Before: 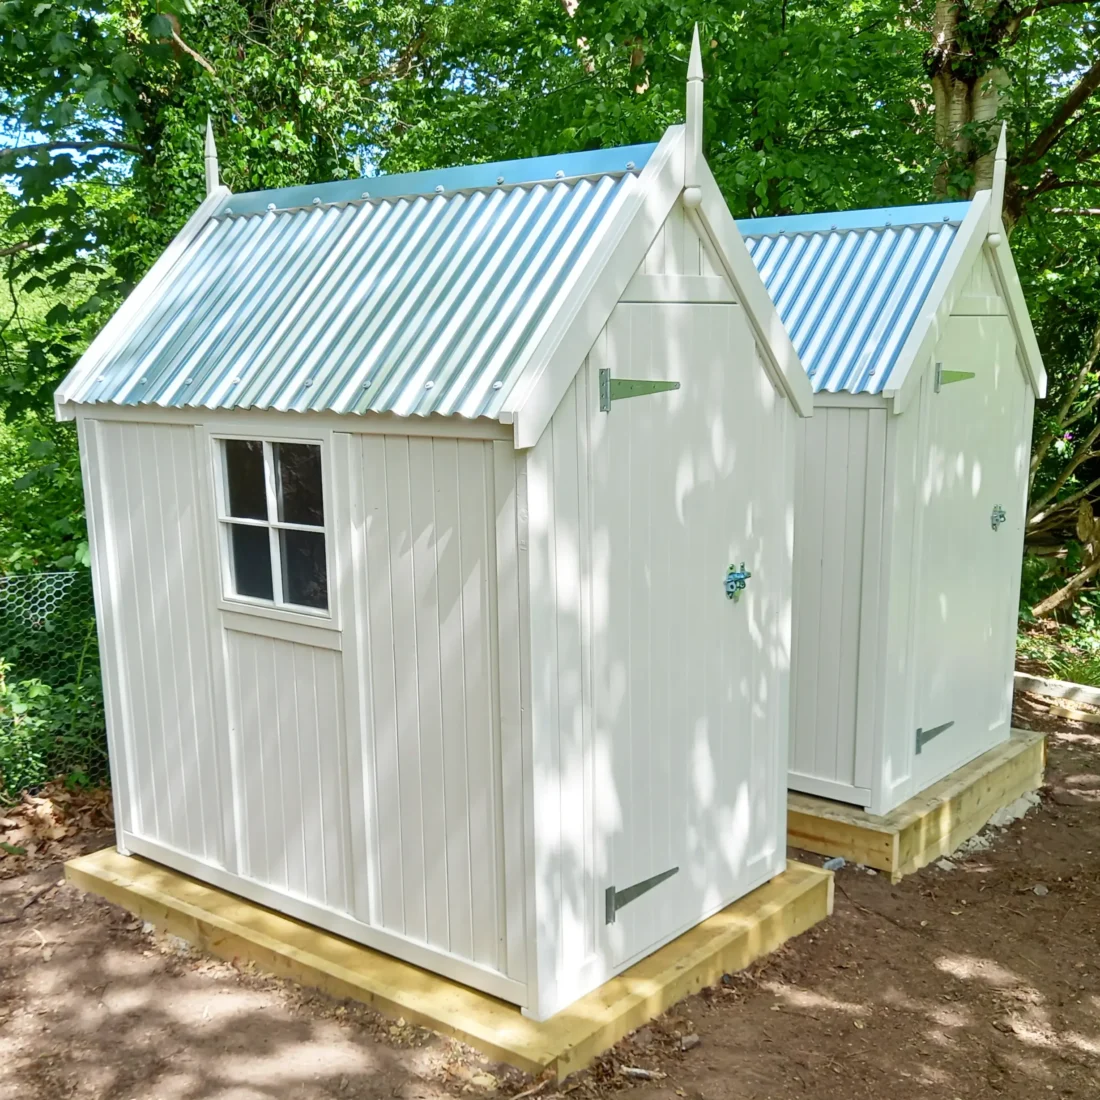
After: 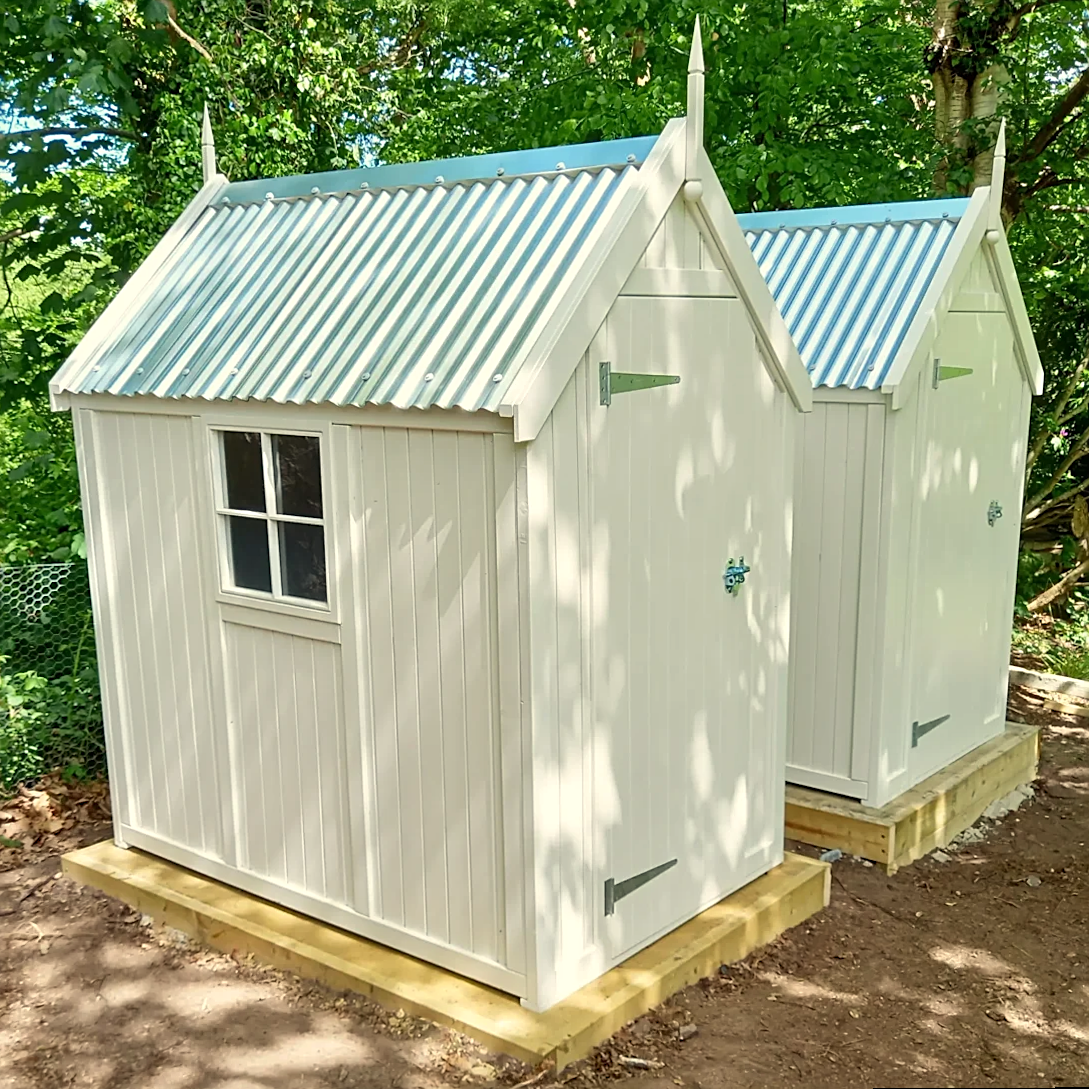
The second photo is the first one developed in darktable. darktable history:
levels: levels [0, 0.499, 1]
white balance: red 1.029, blue 0.92
sharpen: on, module defaults
rotate and perspective: rotation 0.174°, lens shift (vertical) 0.013, lens shift (horizontal) 0.019, shear 0.001, automatic cropping original format, crop left 0.007, crop right 0.991, crop top 0.016, crop bottom 0.997
